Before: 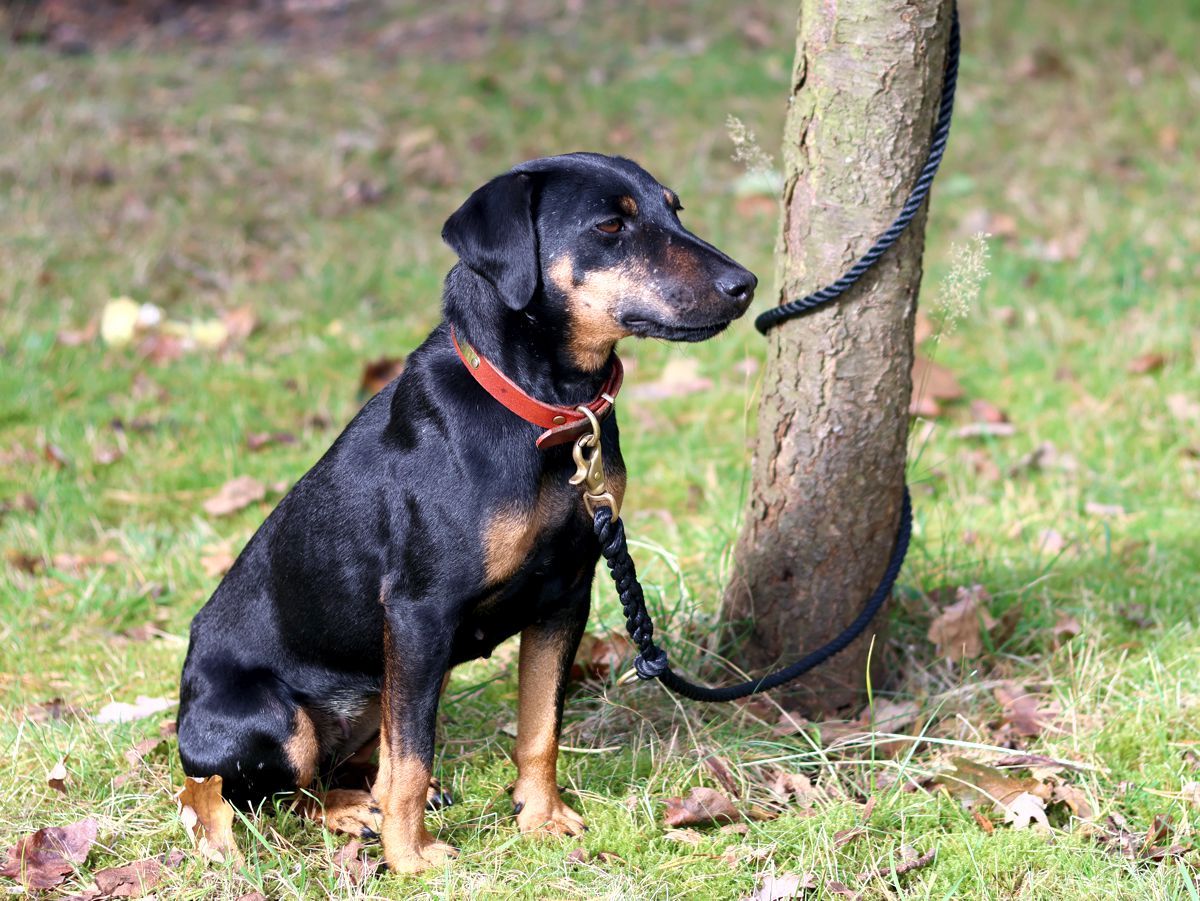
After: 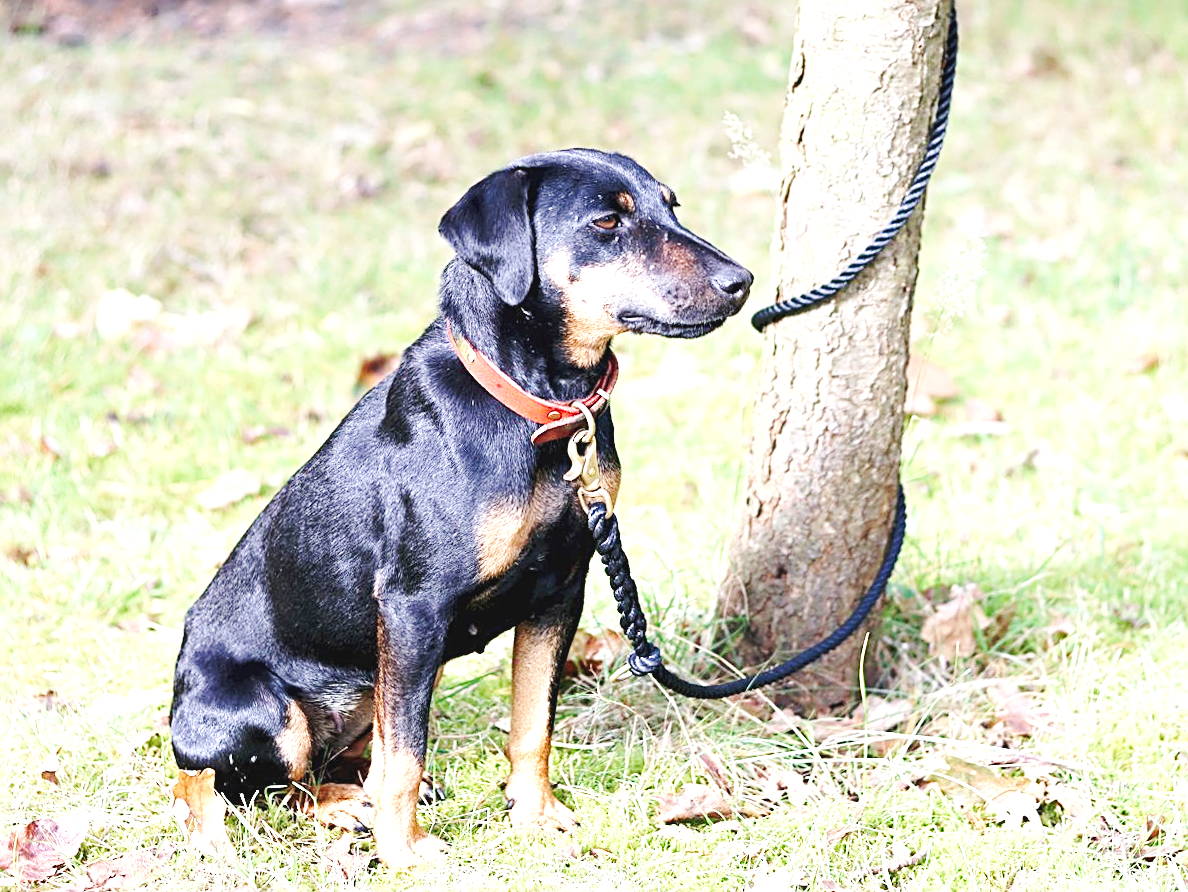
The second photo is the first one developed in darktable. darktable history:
crop and rotate: angle -0.428°
local contrast: highlights 105%, shadows 101%, detail 119%, midtone range 0.2
sharpen: radius 2.536, amount 0.63
exposure: black level correction 0, exposure 0.895 EV, compensate exposure bias true, compensate highlight preservation false
base curve: curves: ch0 [(0, 0.007) (0.028, 0.063) (0.121, 0.311) (0.46, 0.743) (0.859, 0.957) (1, 1)], preserve colors none
